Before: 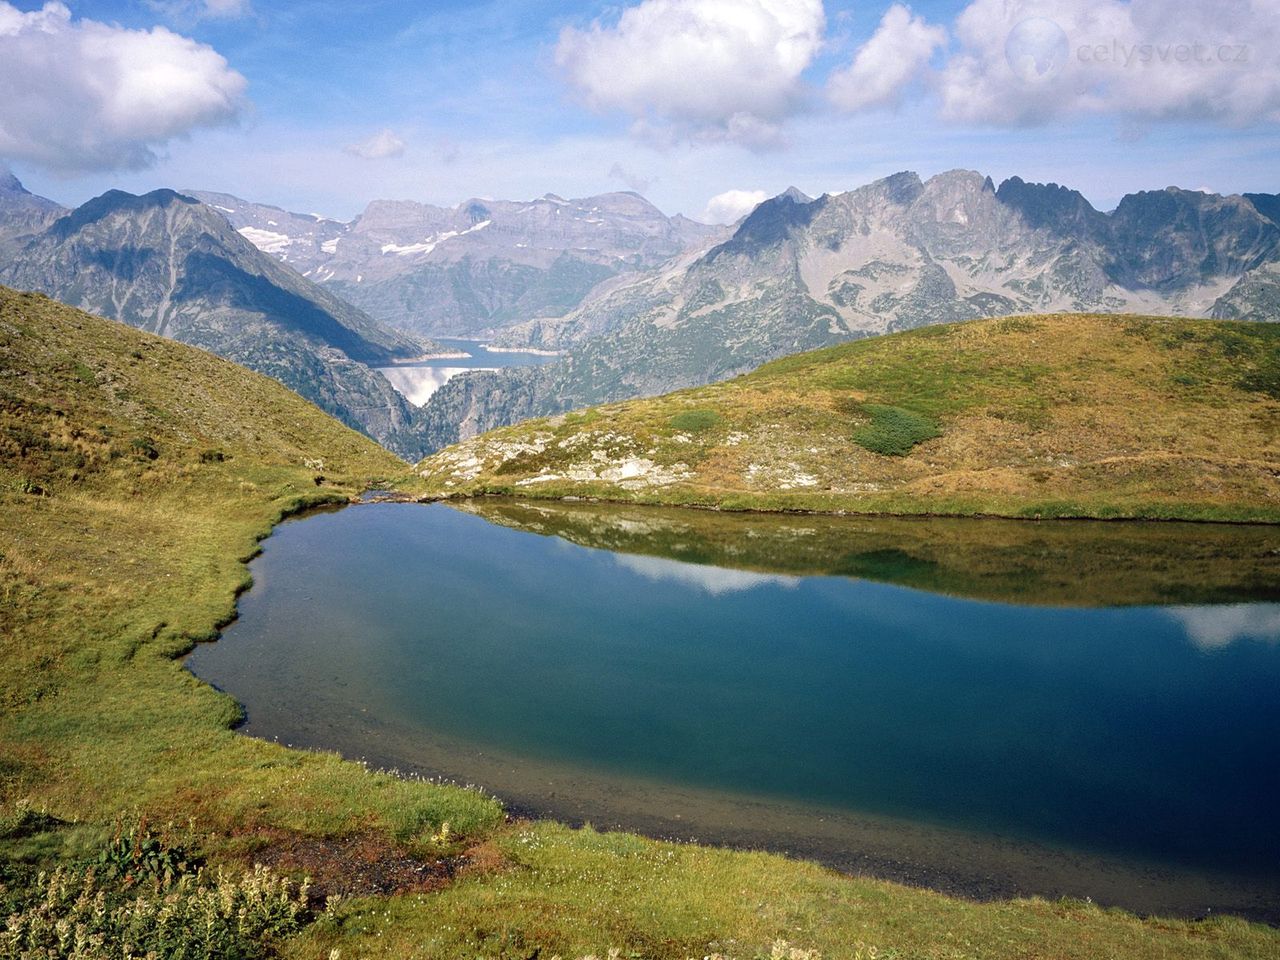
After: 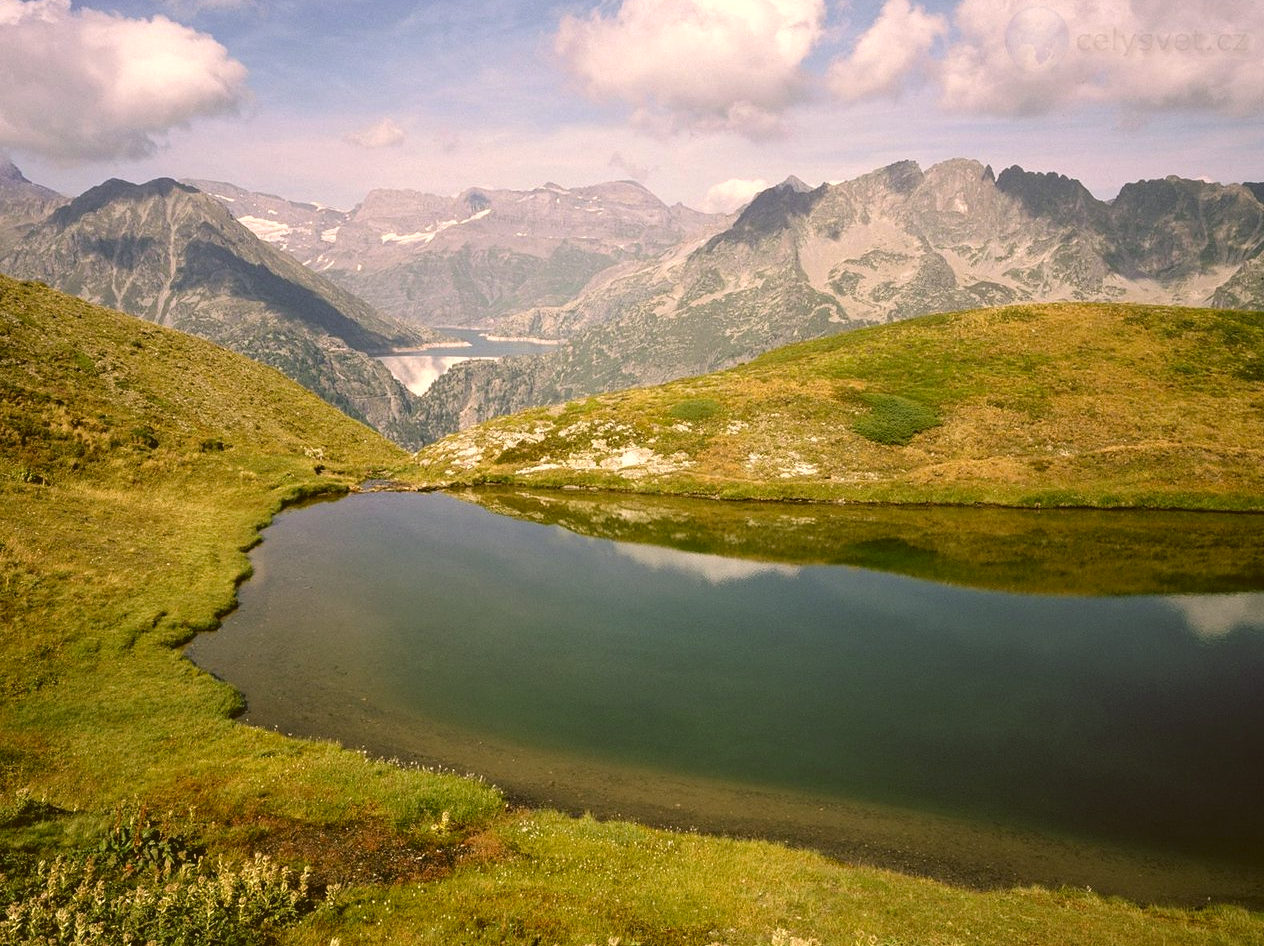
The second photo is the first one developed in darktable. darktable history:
crop: top 1.163%, right 0.03%
exposure: black level correction -0.007, exposure 0.068 EV, compensate exposure bias true, compensate highlight preservation false
contrast brightness saturation: saturation -0.056
color correction: highlights a* 8.99, highlights b* 15.32, shadows a* -0.505, shadows b* 26.94
